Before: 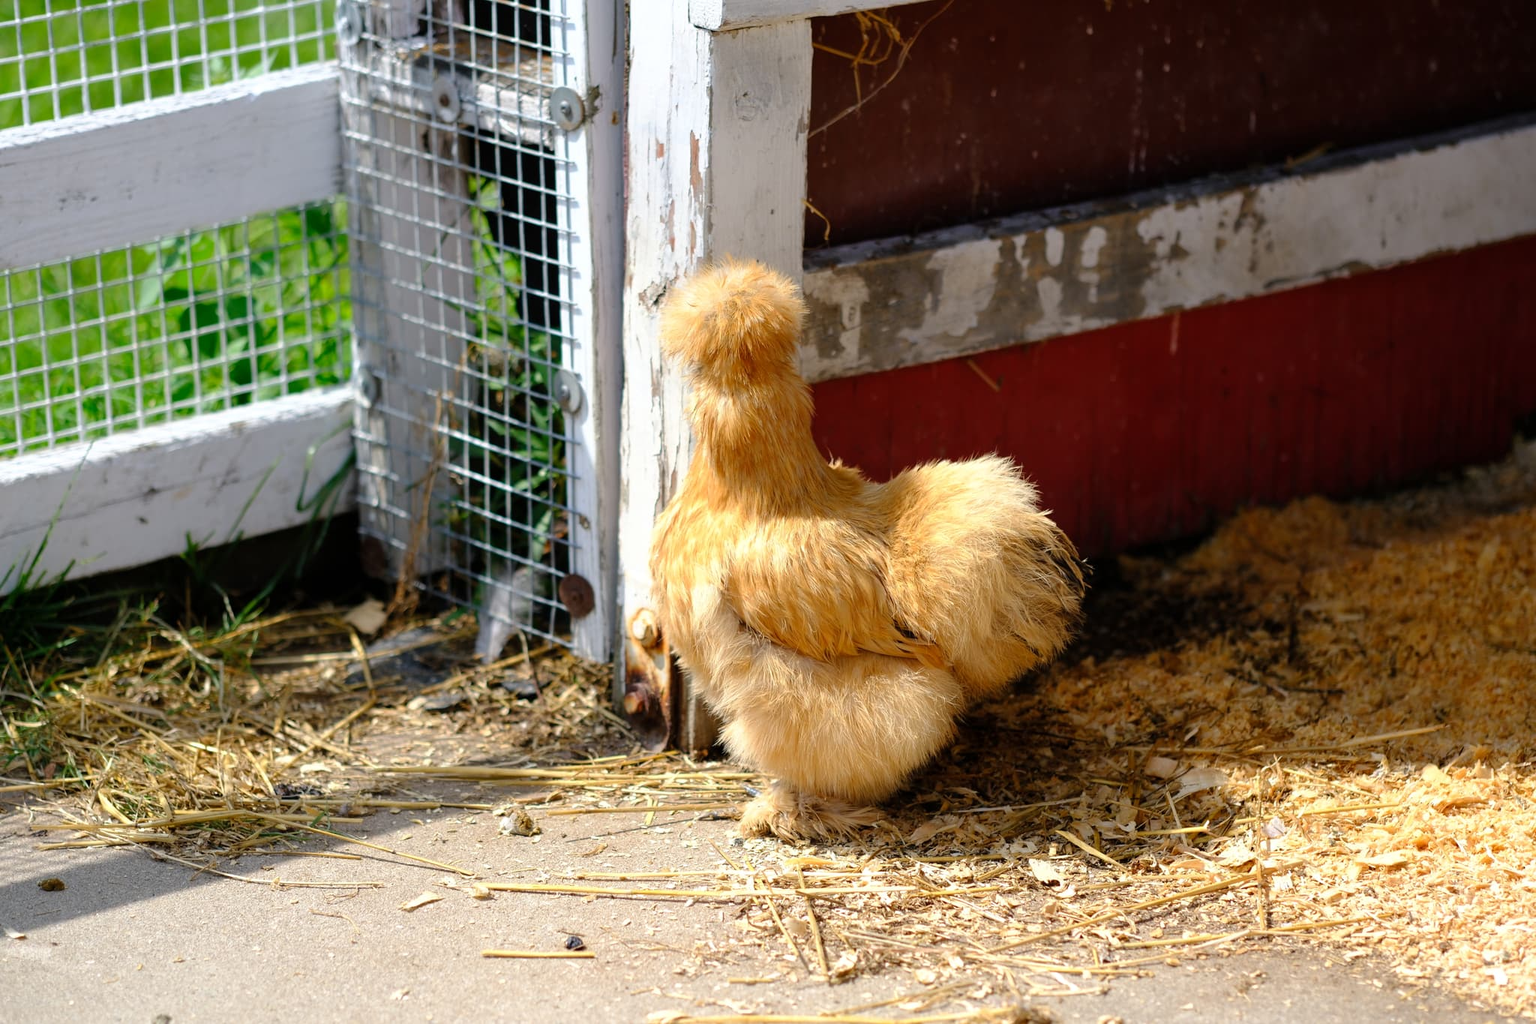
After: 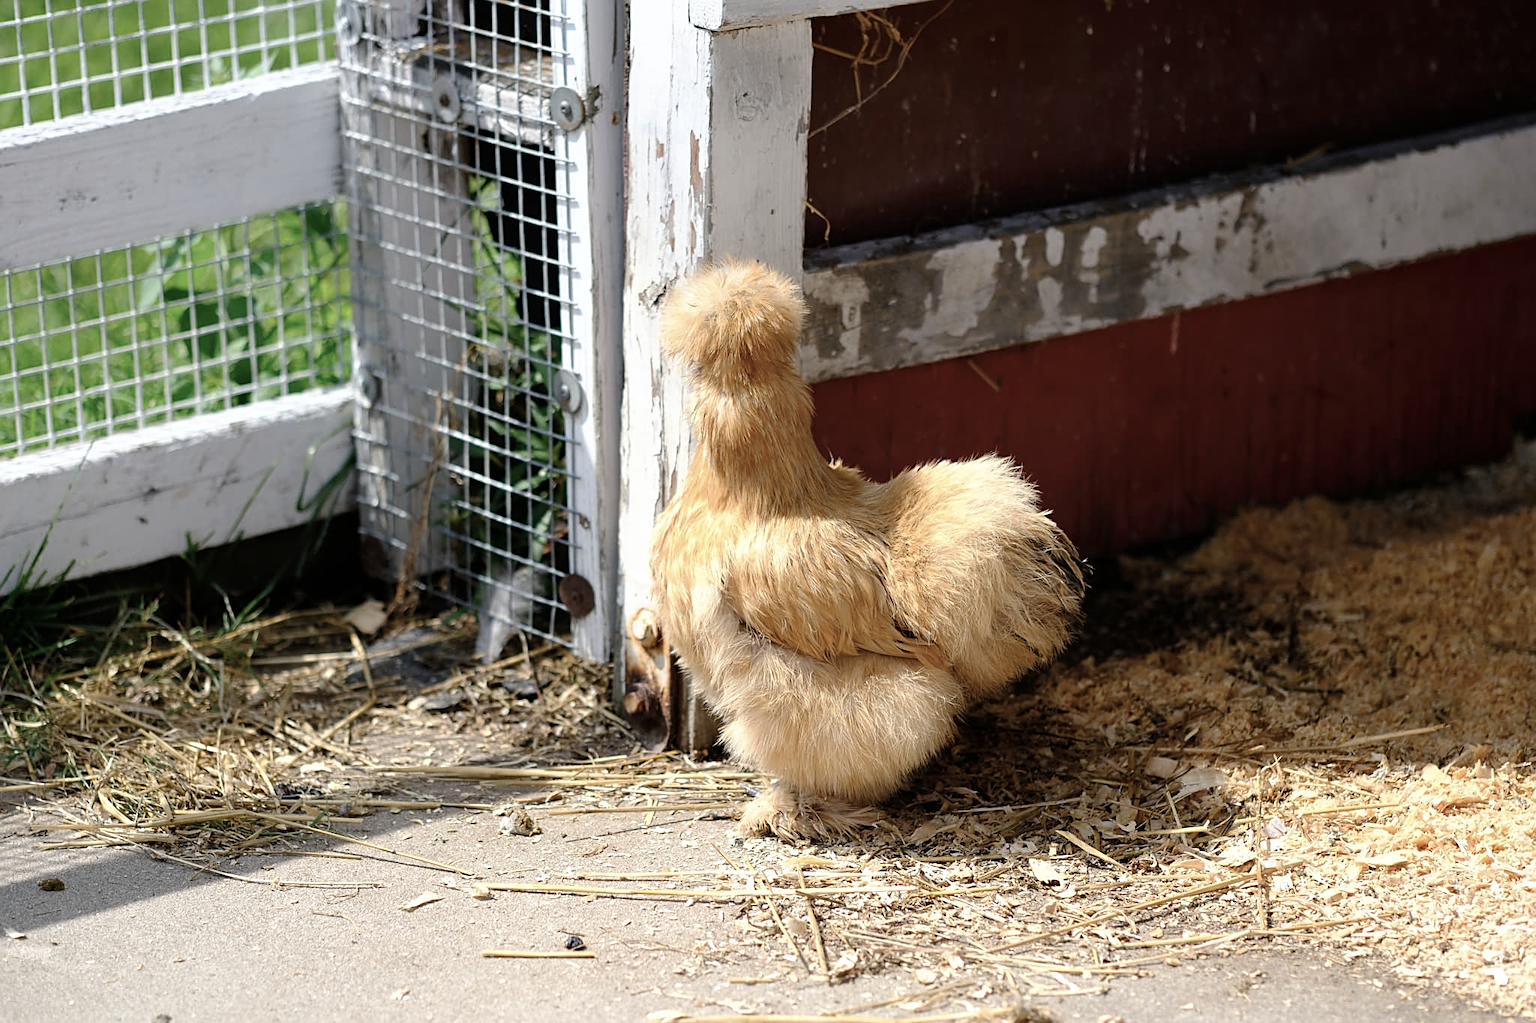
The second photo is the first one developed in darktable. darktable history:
sharpen: on, module defaults
contrast brightness saturation: contrast 0.1, saturation -0.36
